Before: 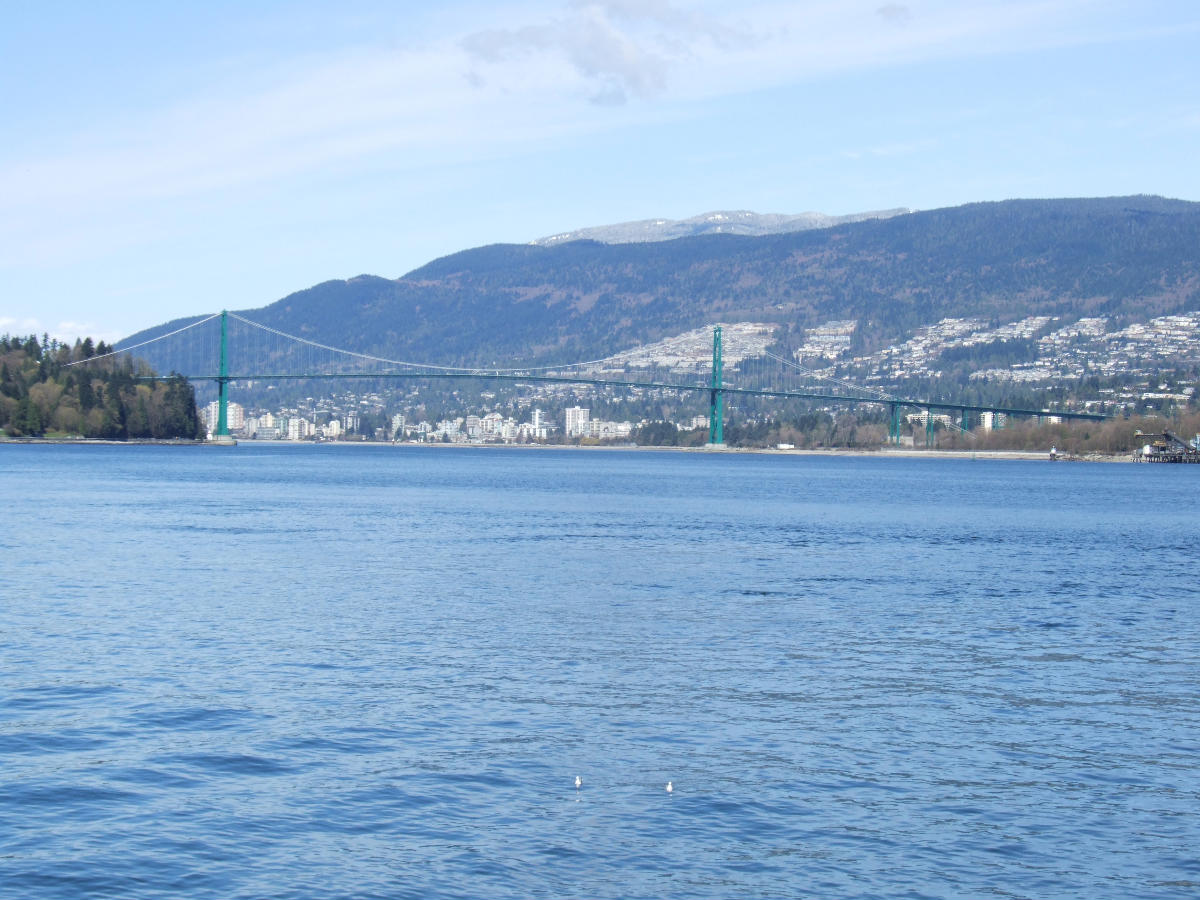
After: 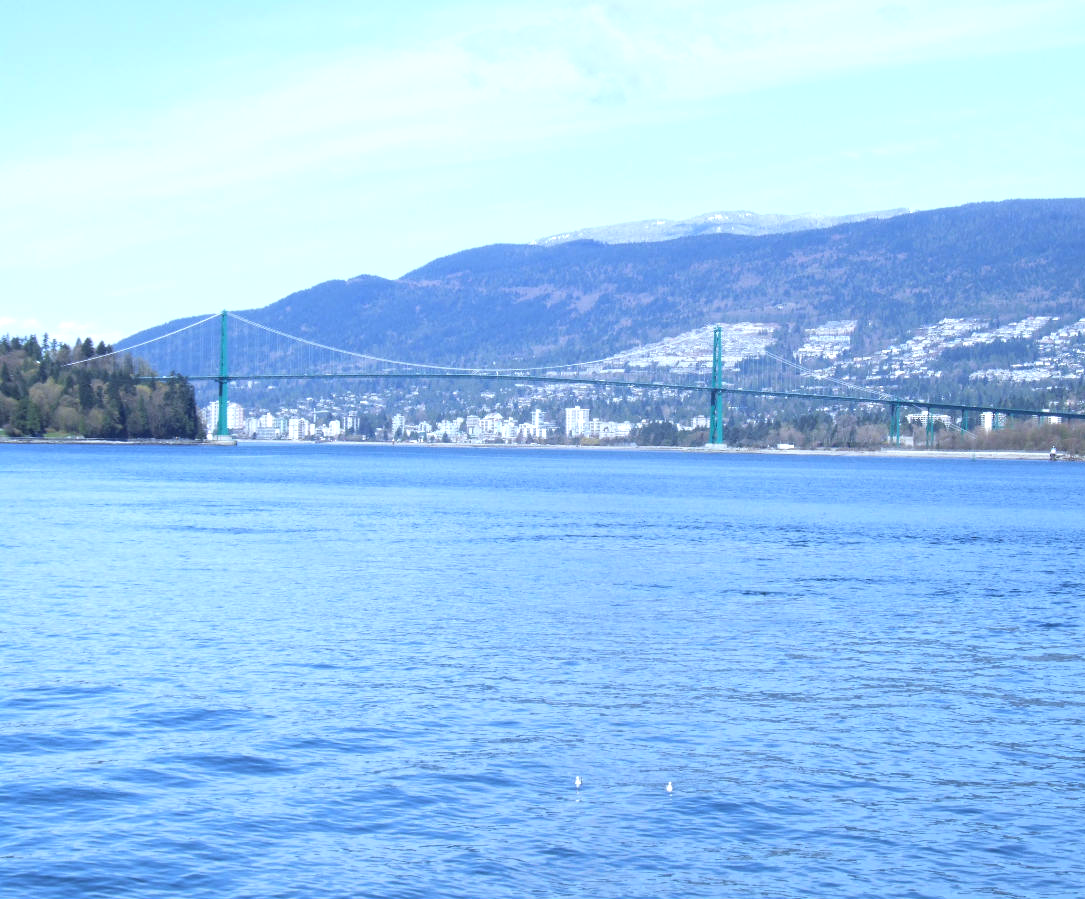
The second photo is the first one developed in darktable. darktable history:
exposure: black level correction 0.001, exposure 0.5 EV, compensate exposure bias true, compensate highlight preservation false
crop: right 9.509%, bottom 0.031%
white balance: red 0.931, blue 1.11
